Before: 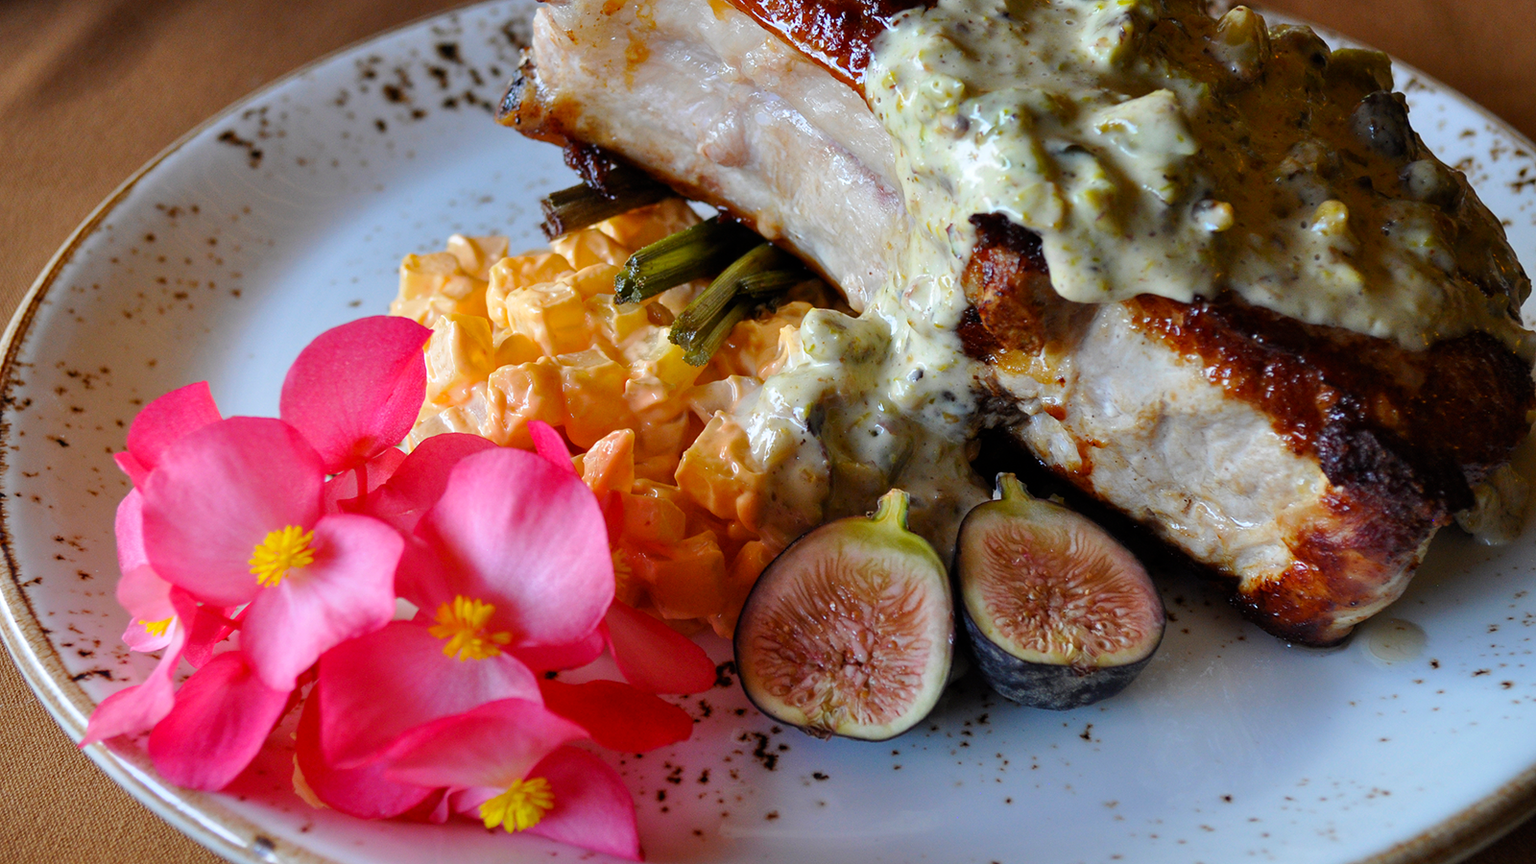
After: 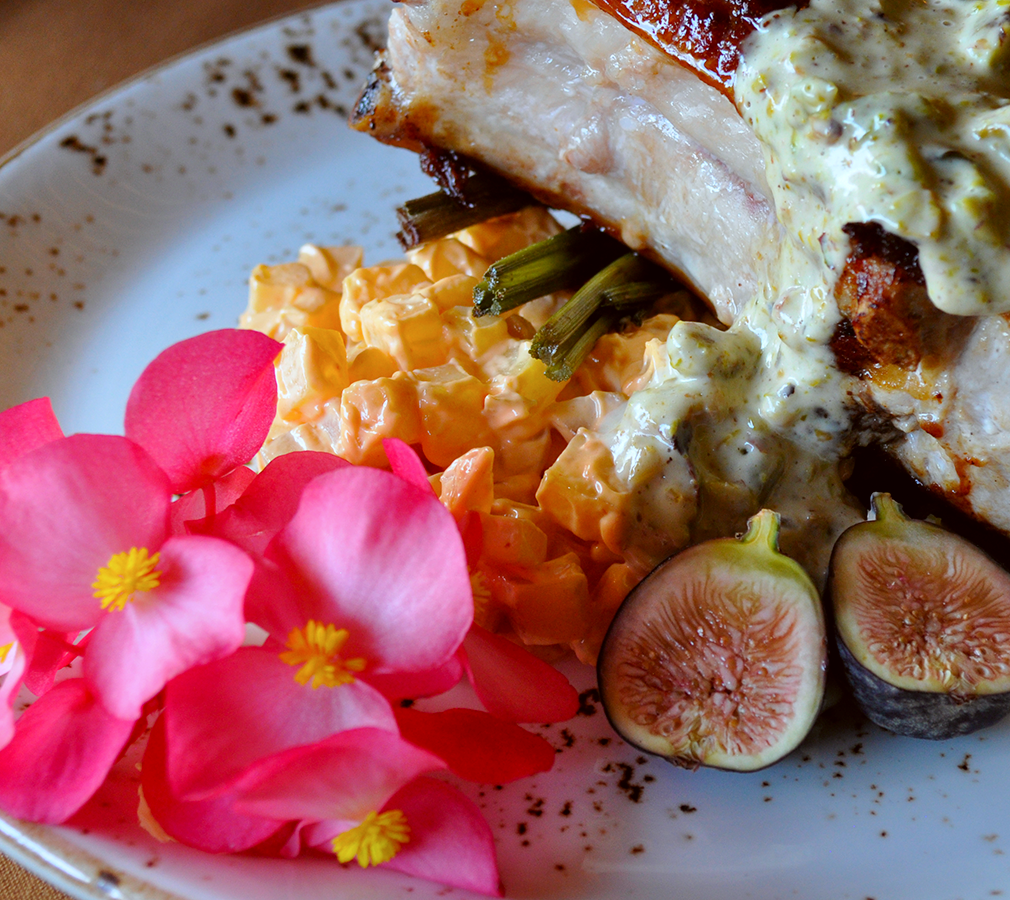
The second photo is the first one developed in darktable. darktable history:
crop: left 10.478%, right 26.358%
color correction: highlights a* -3.72, highlights b* -6.43, shadows a* 3.21, shadows b* 5.26
